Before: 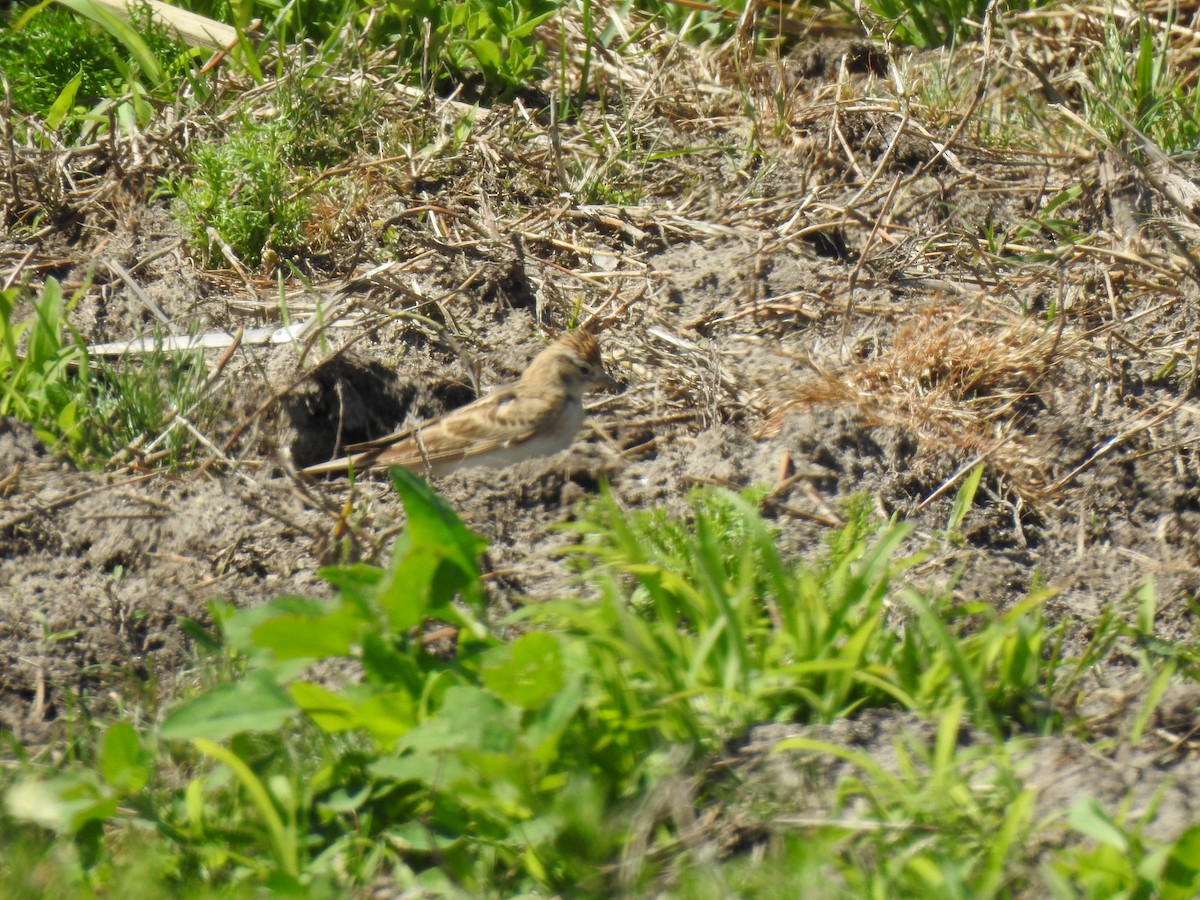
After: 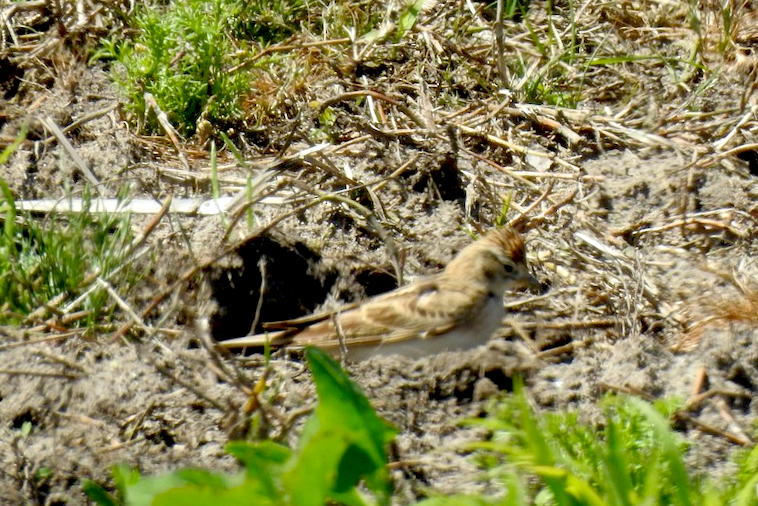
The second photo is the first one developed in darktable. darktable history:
exposure: black level correction 0.025, exposure 0.182 EV, compensate highlight preservation false
crop and rotate: angle -4.99°, left 2.122%, top 6.945%, right 27.566%, bottom 30.519%
tone equalizer: on, module defaults
white balance: red 0.988, blue 1.017
